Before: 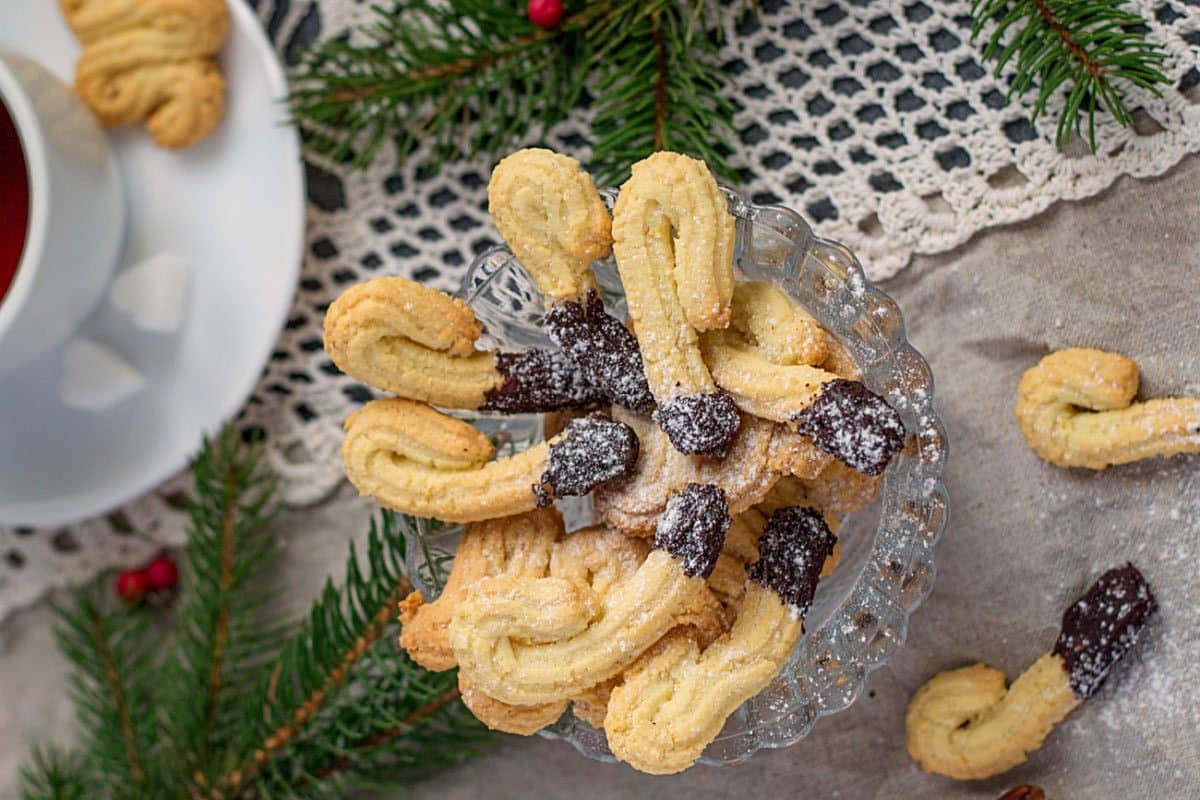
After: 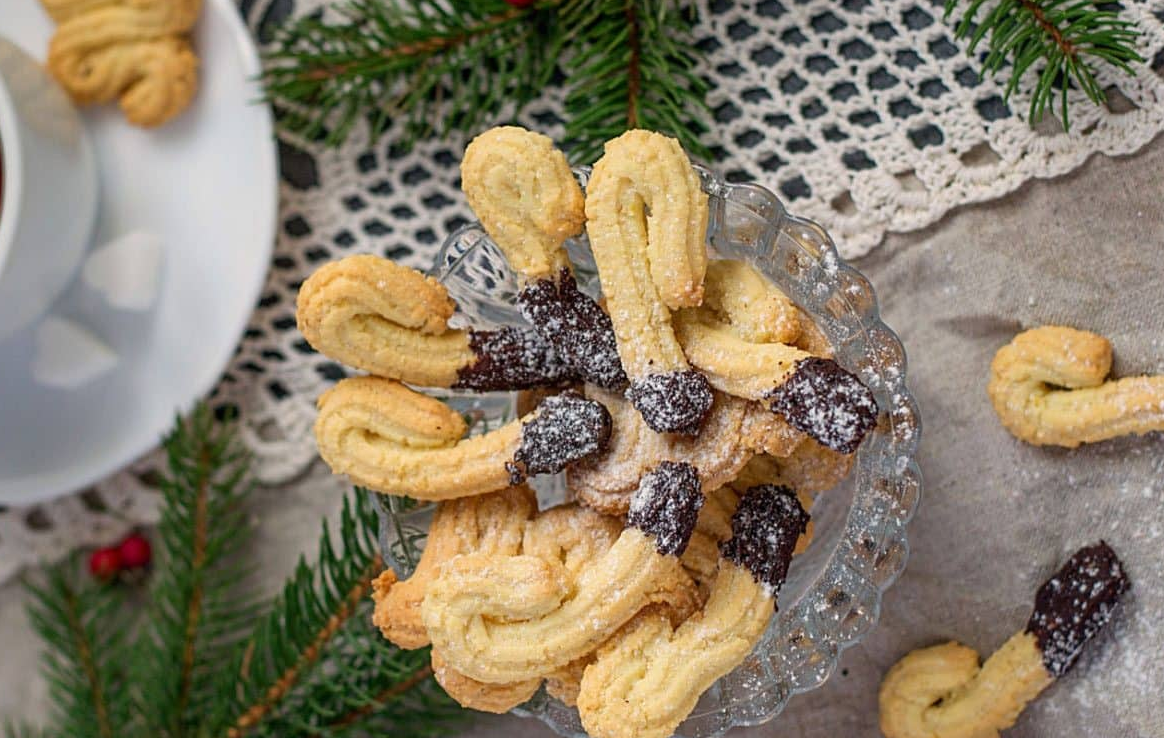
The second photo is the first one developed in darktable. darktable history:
crop: left 2.252%, top 2.863%, right 0.718%, bottom 4.883%
contrast equalizer: octaves 7, y [[0.5, 0.5, 0.478, 0.5, 0.5, 0.5], [0.5 ×6], [0.5 ×6], [0 ×6], [0 ×6]], mix 0.293
